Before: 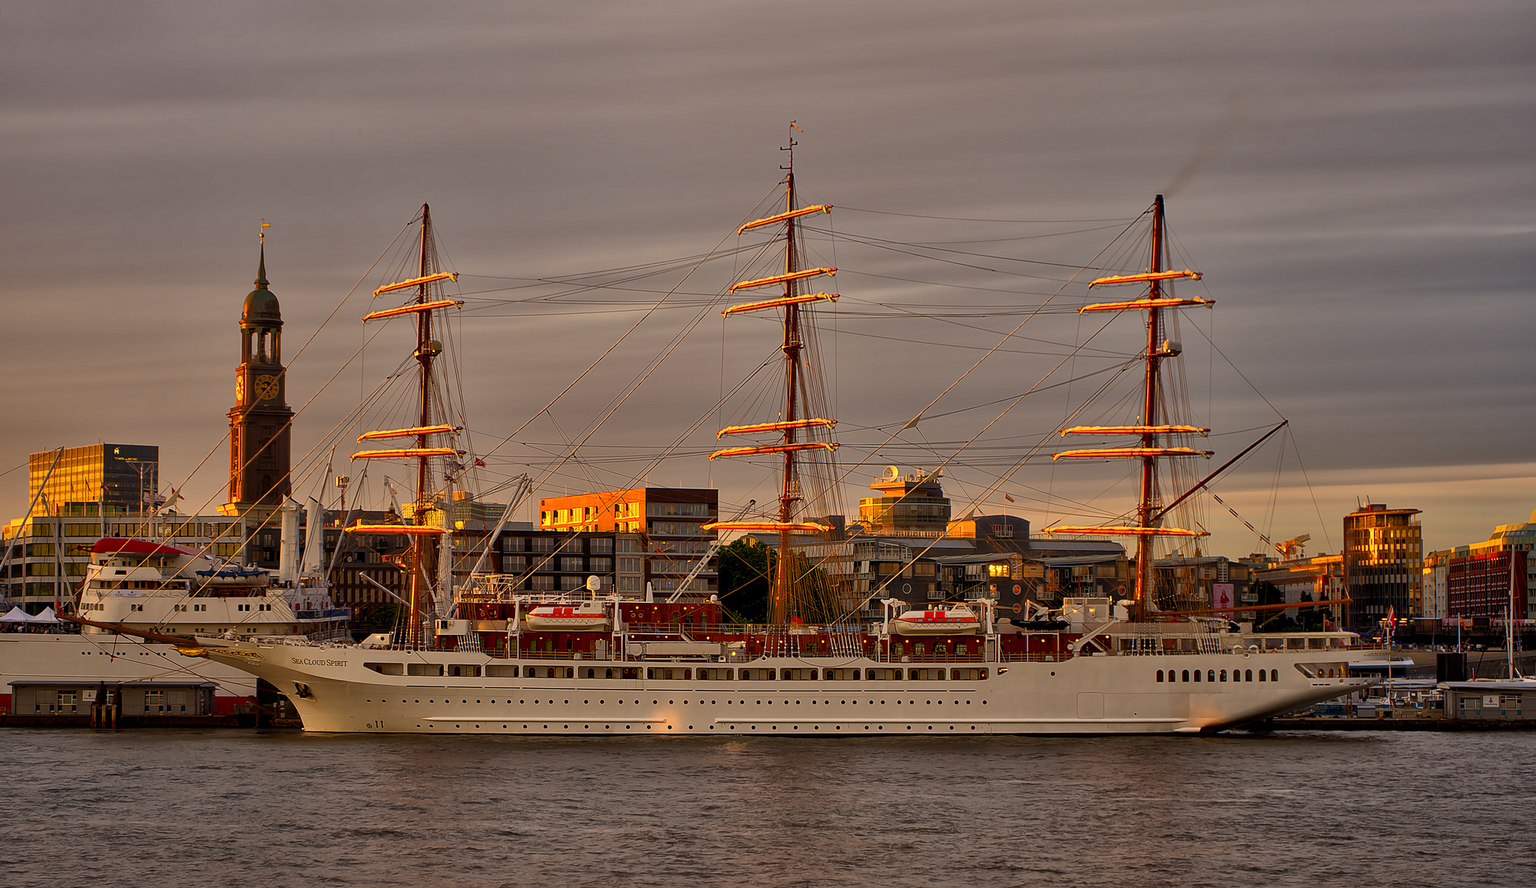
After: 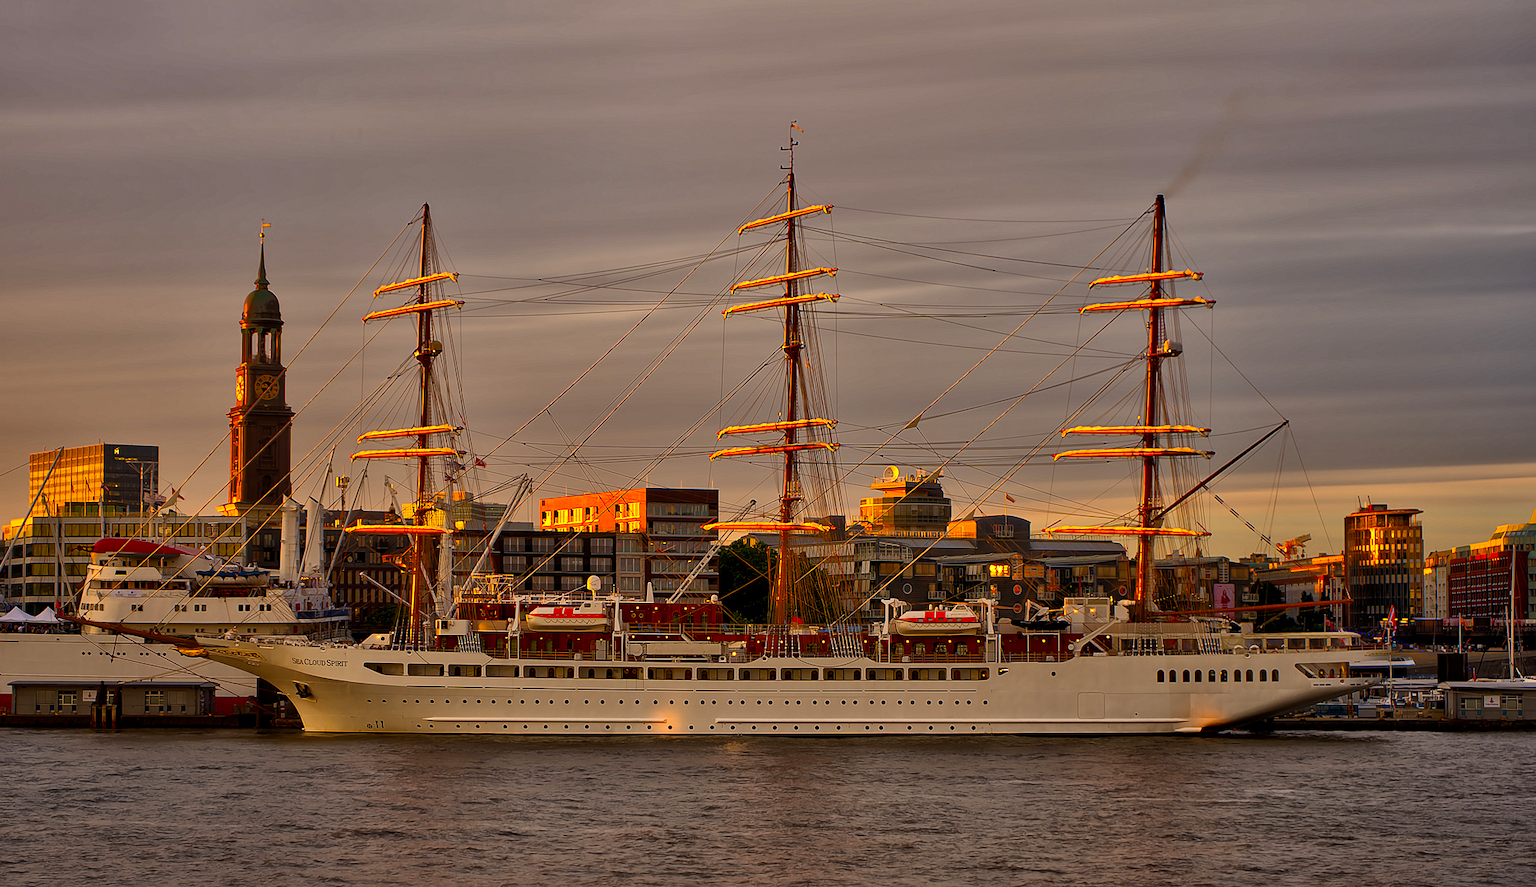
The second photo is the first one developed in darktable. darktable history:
color balance: contrast 6.48%, output saturation 113.3%
